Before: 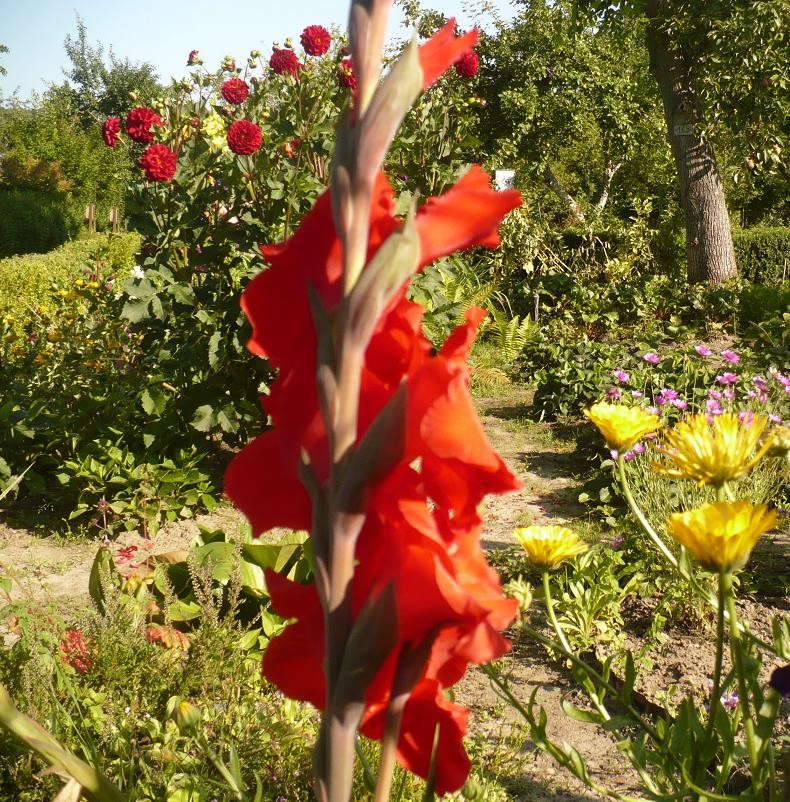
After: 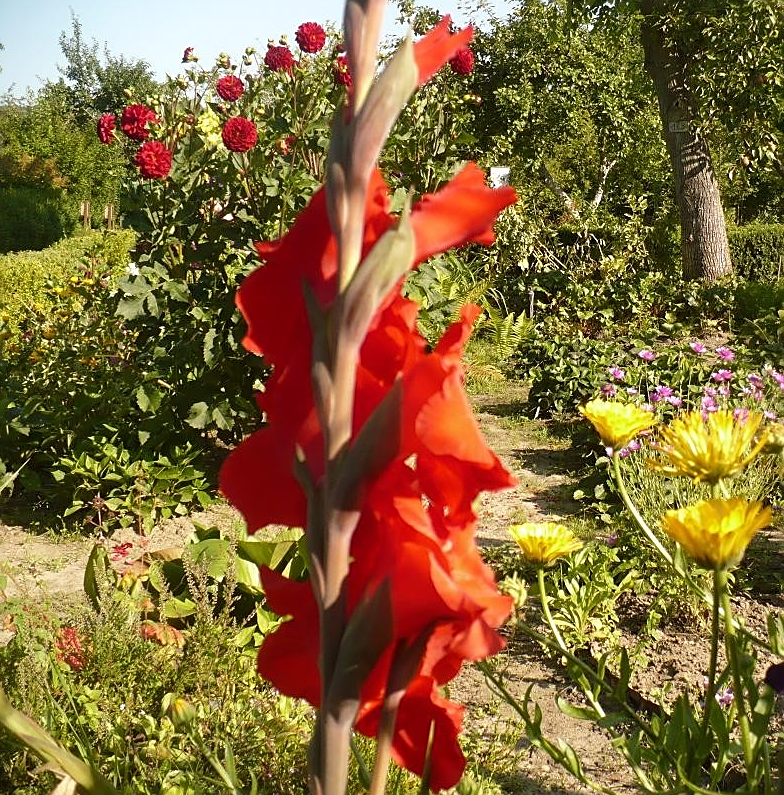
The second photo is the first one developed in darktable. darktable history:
crop and rotate: left 0.7%, top 0.4%, bottom 0.37%
sharpen: amount 0.47
